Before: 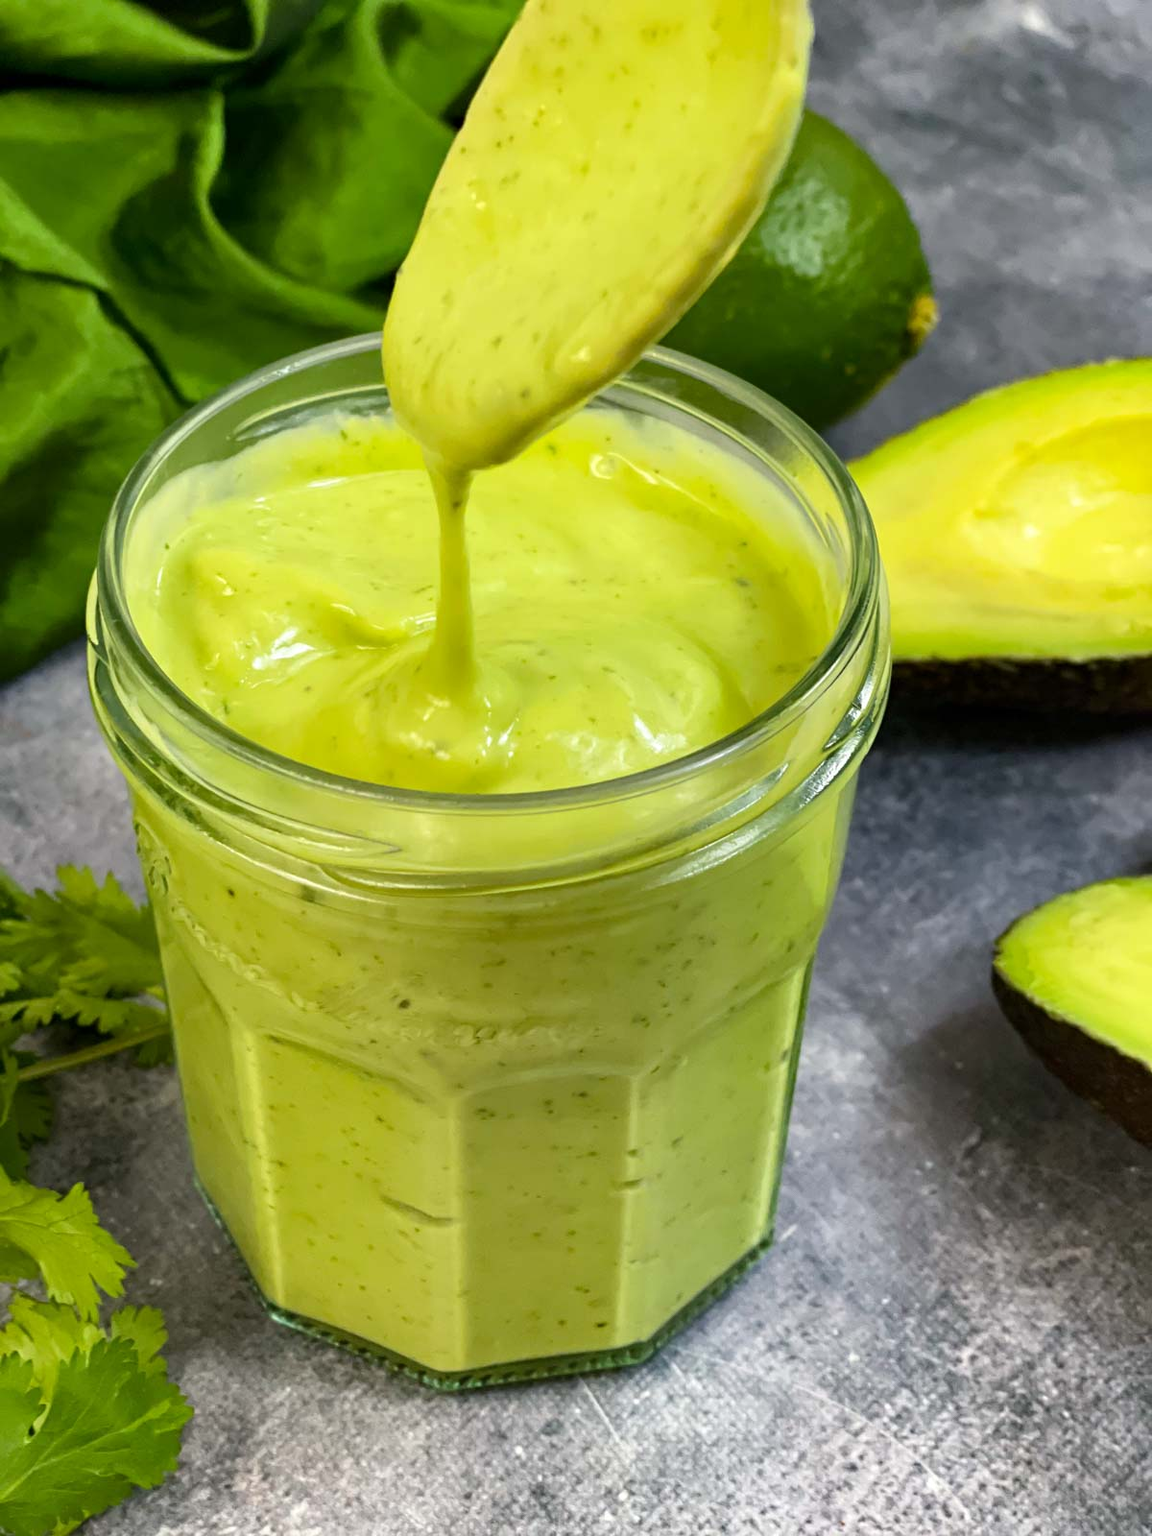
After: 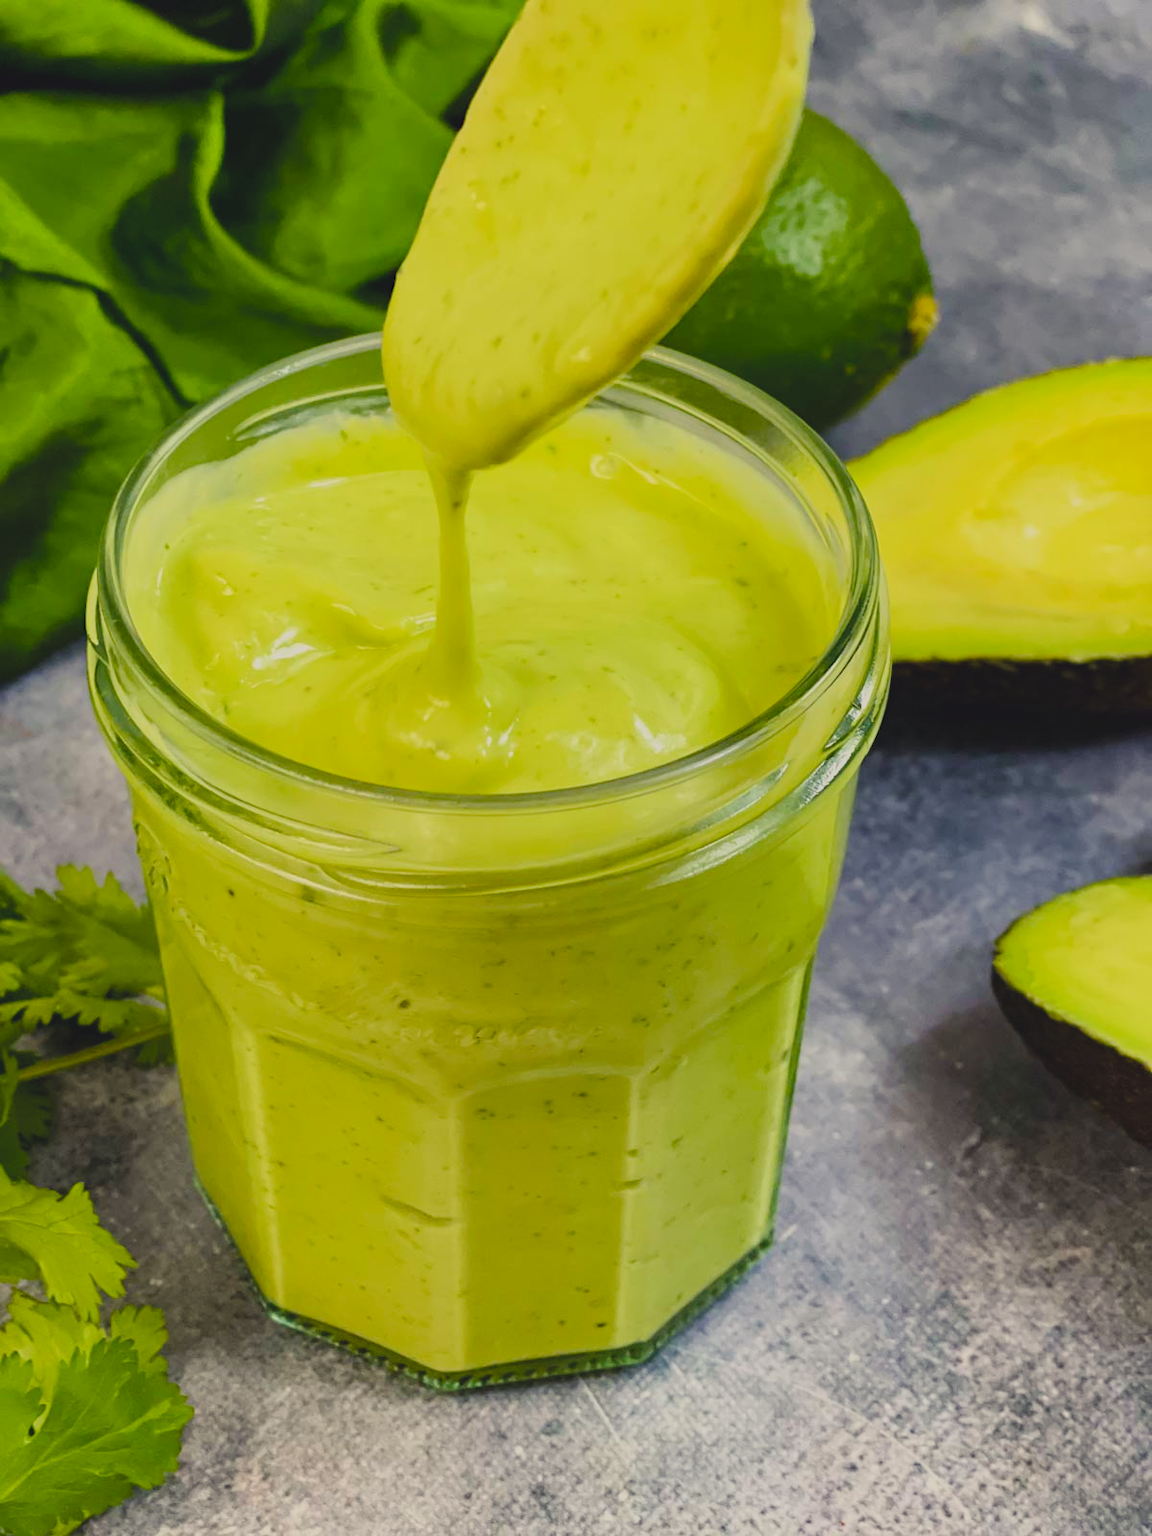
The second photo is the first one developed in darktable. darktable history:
exposure: compensate highlight preservation false
color balance rgb: shadows lift › chroma 3%, shadows lift › hue 280.8°, power › hue 330°, highlights gain › chroma 3%, highlights gain › hue 75.6°, global offset › luminance 2%, perceptual saturation grading › global saturation 20%, perceptual saturation grading › highlights -25%, perceptual saturation grading › shadows 50%, global vibrance 20.33%
filmic rgb: black relative exposure -7.15 EV, white relative exposure 5.36 EV, hardness 3.02, color science v6 (2022)
